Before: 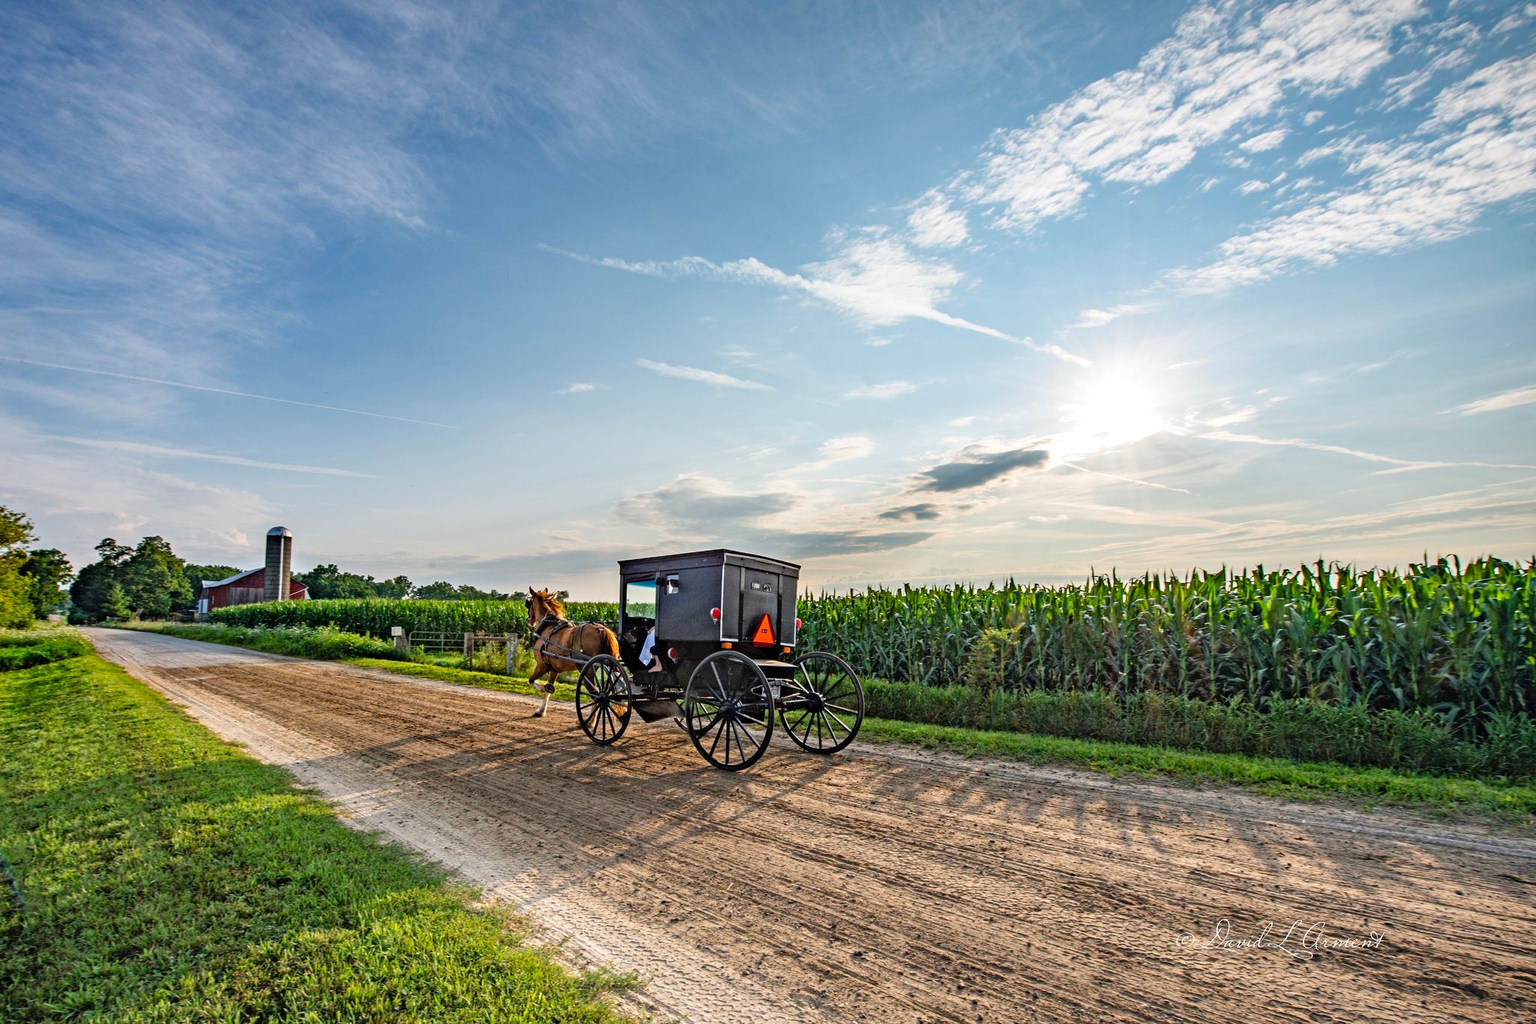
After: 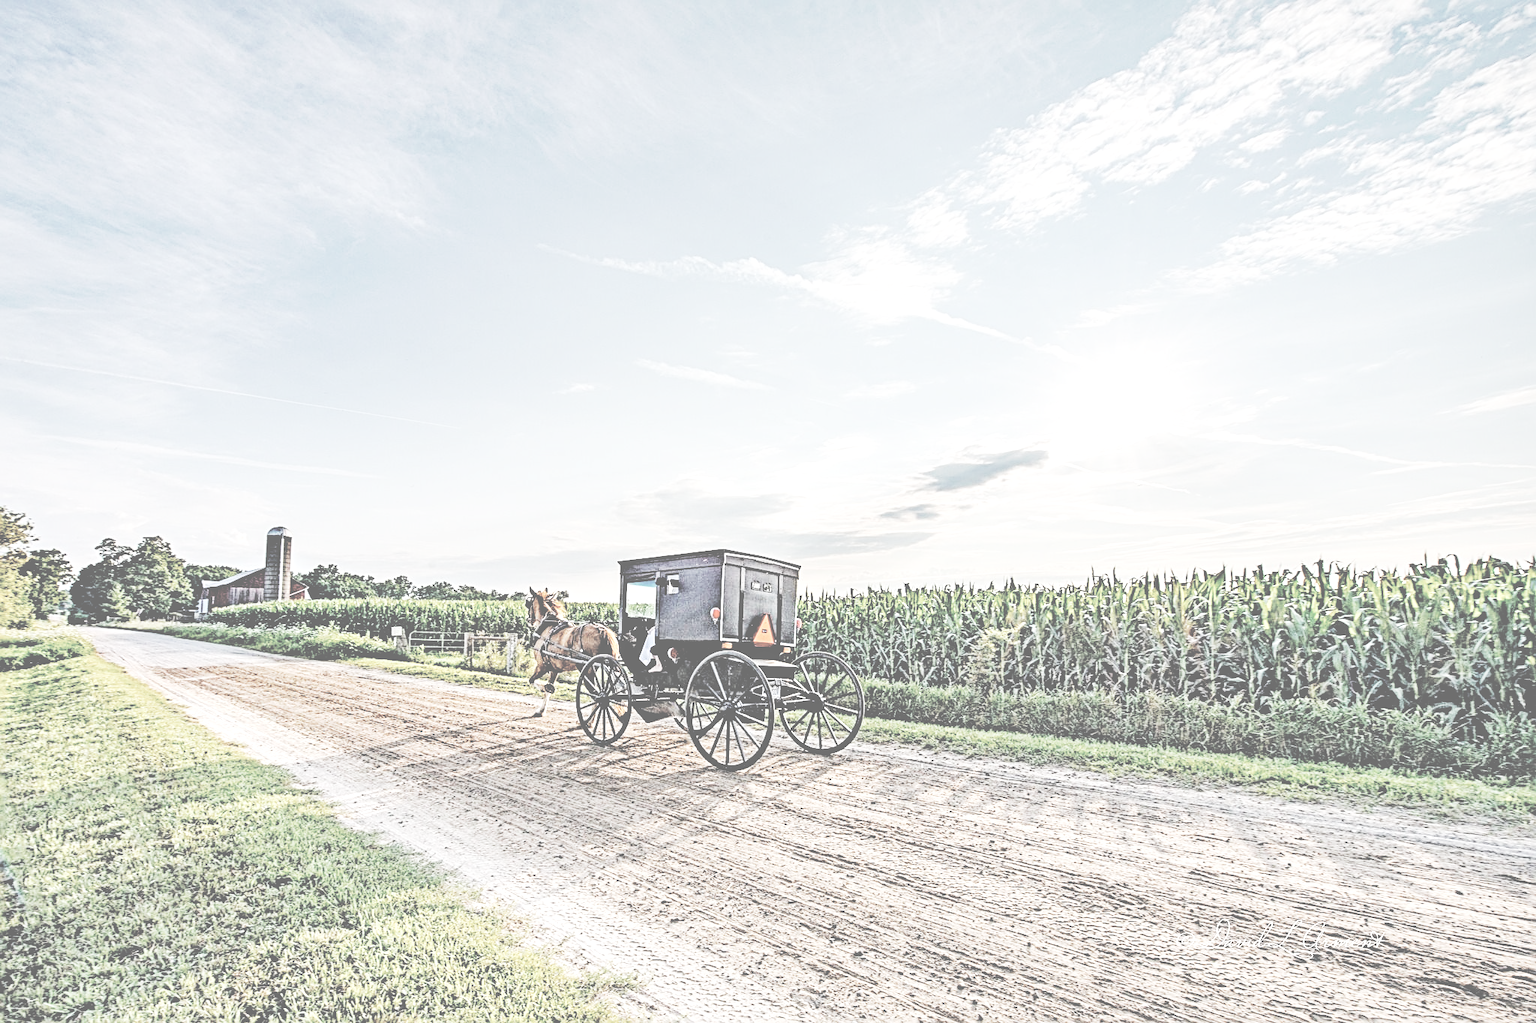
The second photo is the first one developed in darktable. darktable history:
sharpen: radius 2.53, amount 0.624
base curve: curves: ch0 [(0, 0) (0.036, 0.025) (0.121, 0.166) (0.206, 0.329) (0.605, 0.79) (1, 1)], preserve colors none
contrast brightness saturation: contrast -0.31, brightness 0.757, saturation -0.777
contrast equalizer: y [[0.6 ×6], [0.55 ×6], [0 ×6], [0 ×6], [0 ×6]]
local contrast: highlights 100%, shadows 99%, detail 119%, midtone range 0.2
tone equalizer: -8 EV -0.419 EV, -7 EV -0.407 EV, -6 EV -0.308 EV, -5 EV -0.257 EV, -3 EV 0.207 EV, -2 EV 0.344 EV, -1 EV 0.369 EV, +0 EV 0.418 EV
exposure: exposure 1.252 EV, compensate exposure bias true, compensate highlight preservation false
